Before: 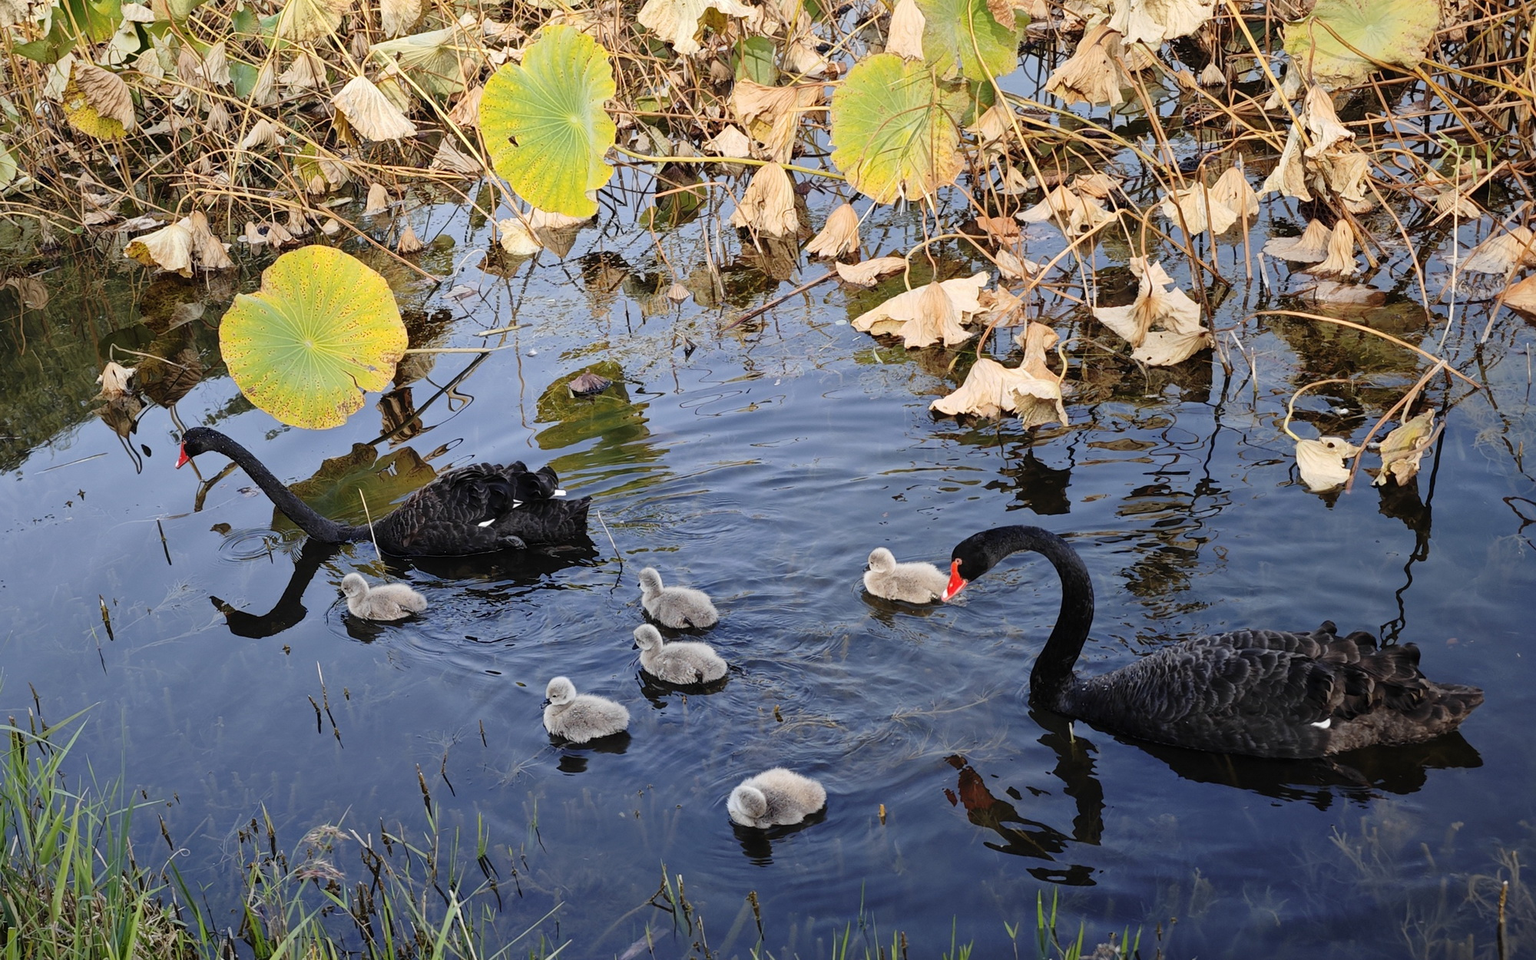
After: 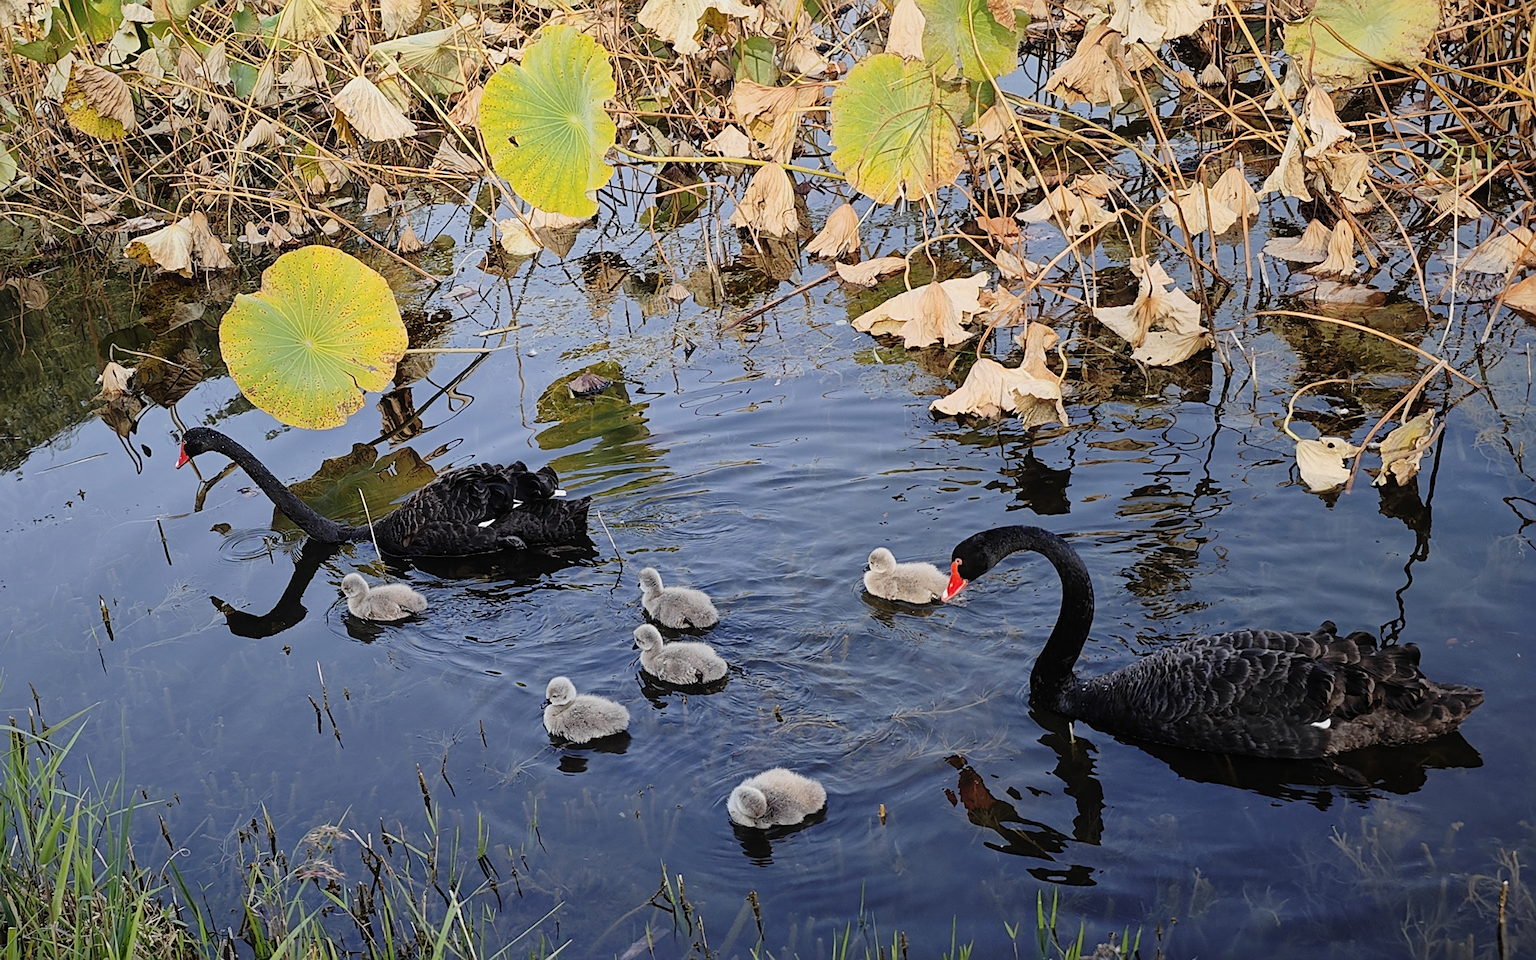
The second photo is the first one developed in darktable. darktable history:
sharpen: on, module defaults
filmic rgb: black relative exposure -11.35 EV, white relative exposure 3.22 EV, hardness 6.76, color science v6 (2022)
contrast equalizer: y [[0.5, 0.5, 0.468, 0.5, 0.5, 0.5], [0.5 ×6], [0.5 ×6], [0 ×6], [0 ×6]]
